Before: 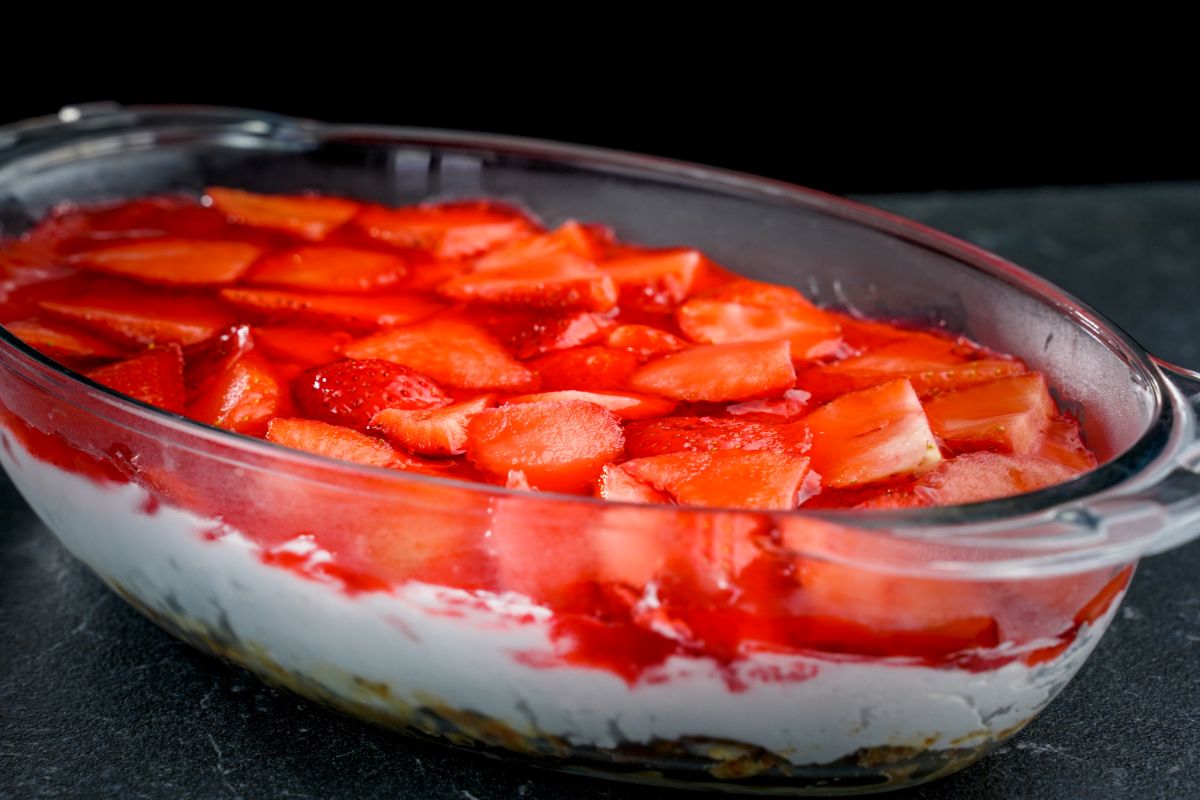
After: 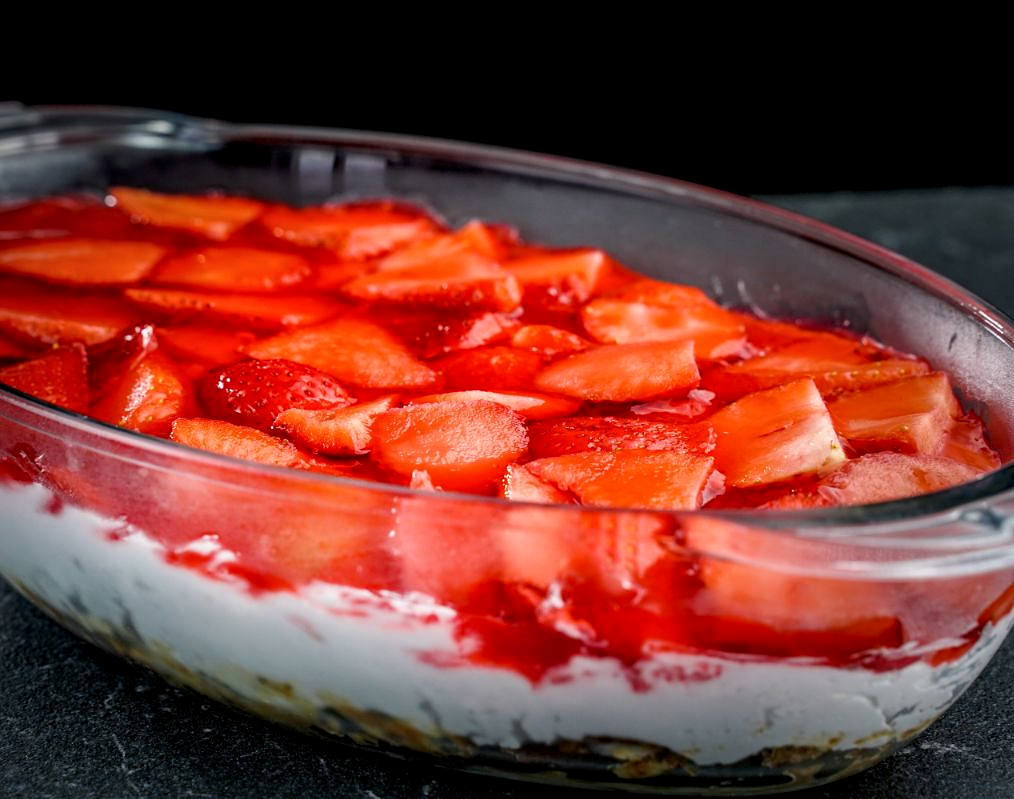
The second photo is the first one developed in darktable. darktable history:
sharpen: radius 1.011, threshold 0.884
local contrast: on, module defaults
crop: left 8.08%, right 7.395%
